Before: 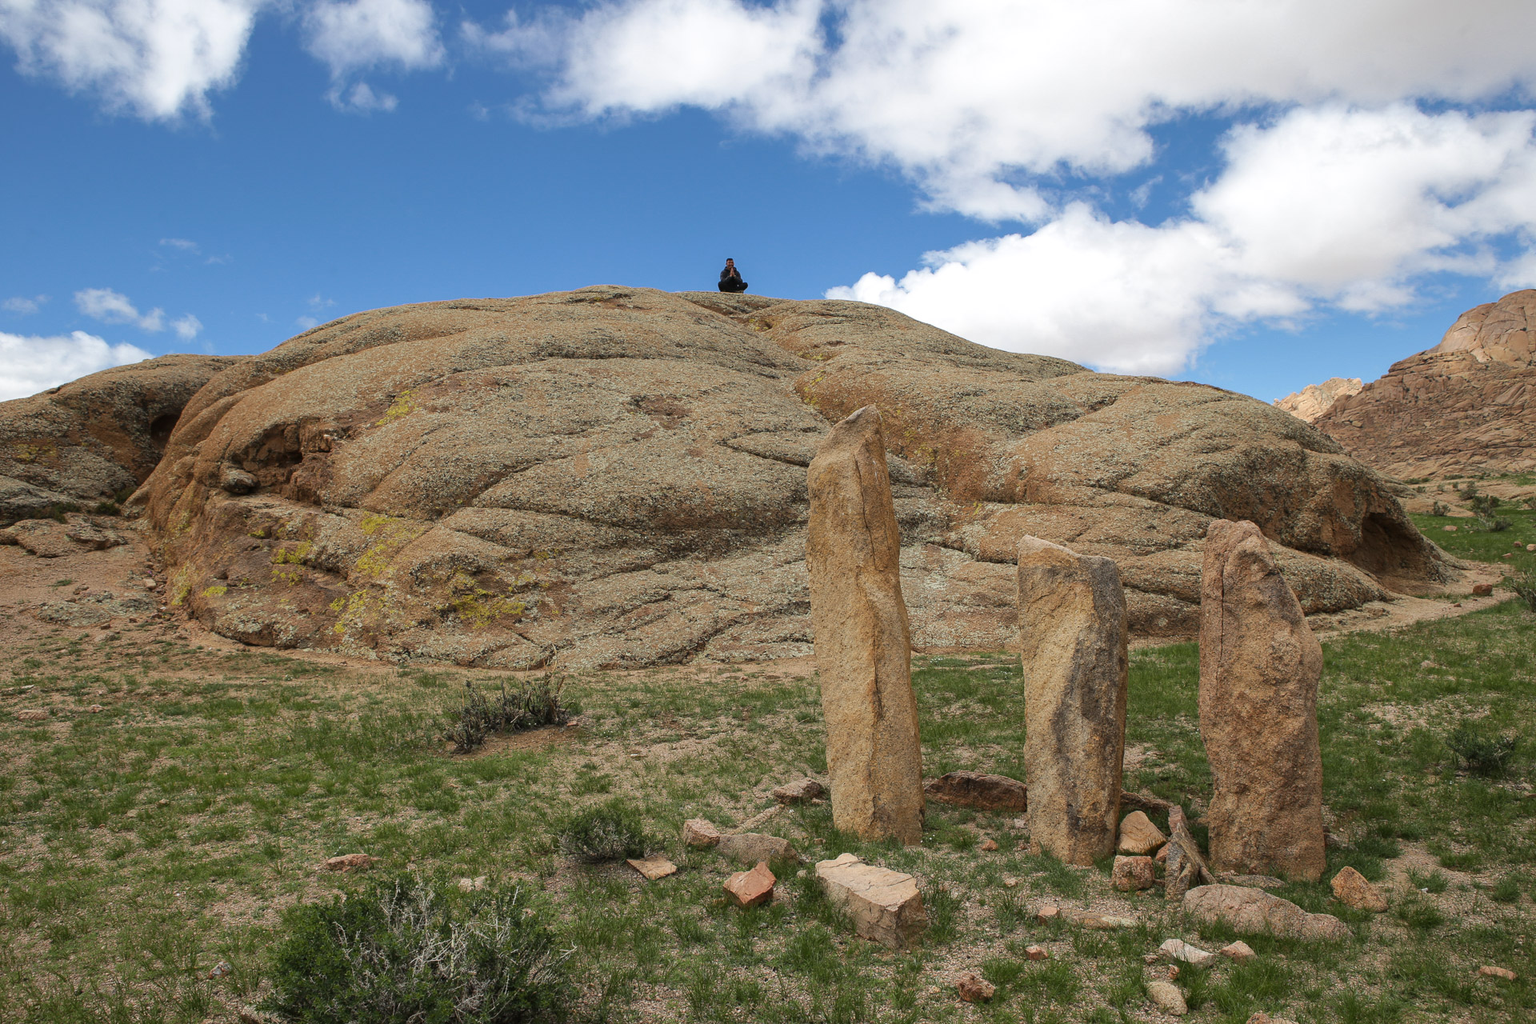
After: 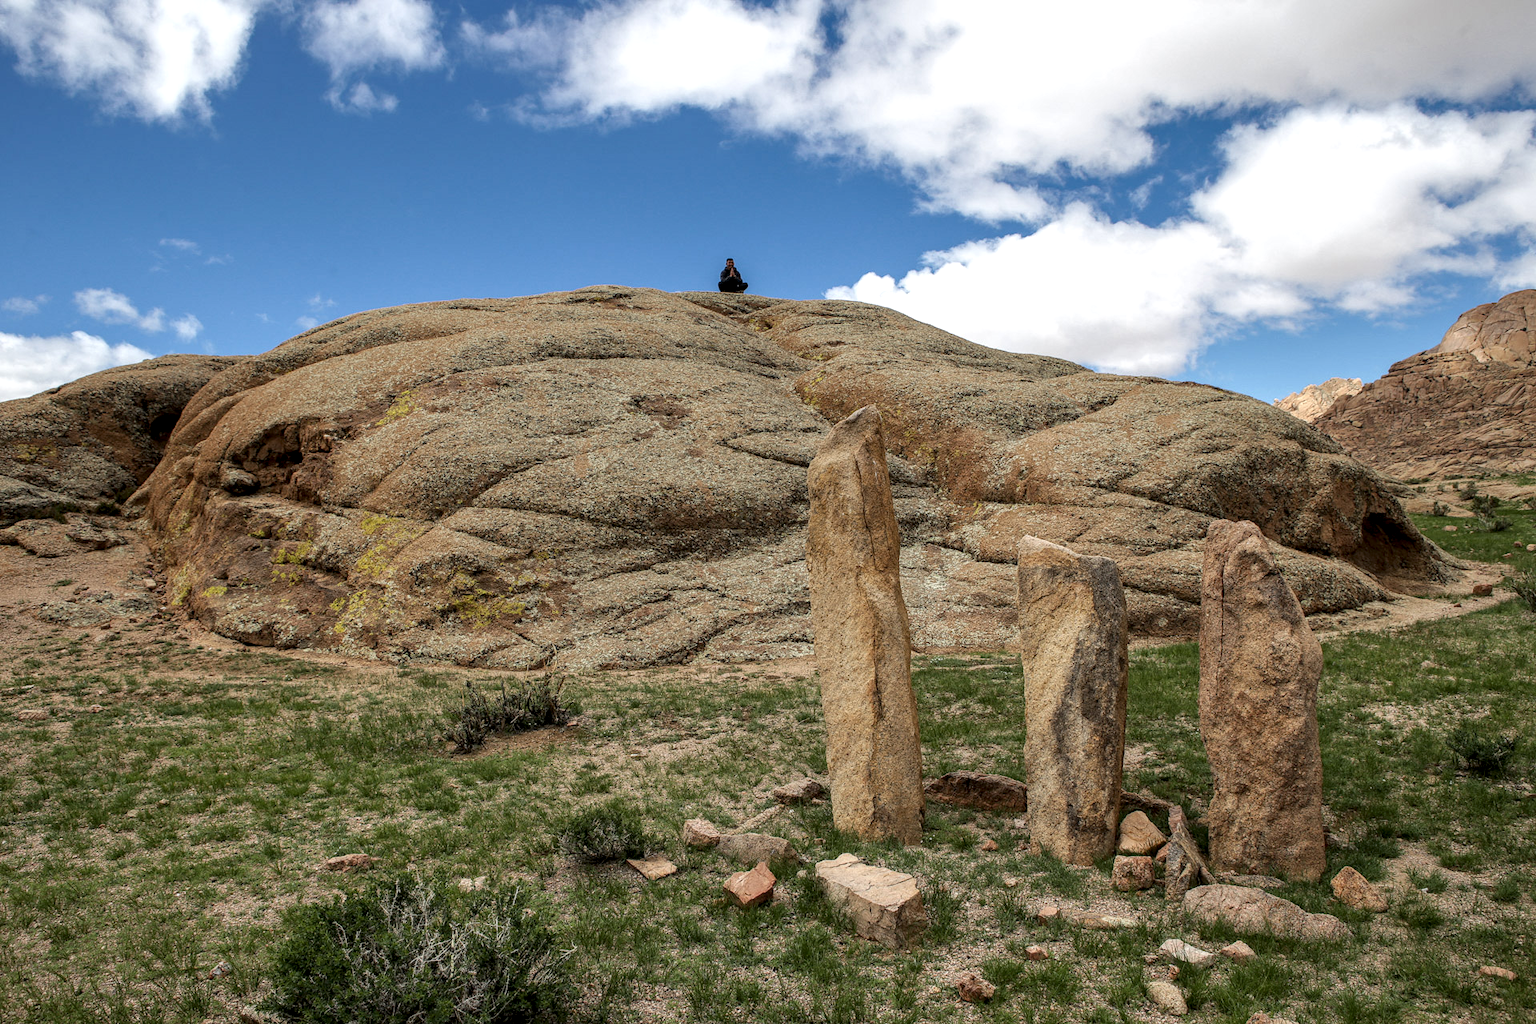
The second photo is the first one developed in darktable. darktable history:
local contrast: highlights 25%, detail 150%
